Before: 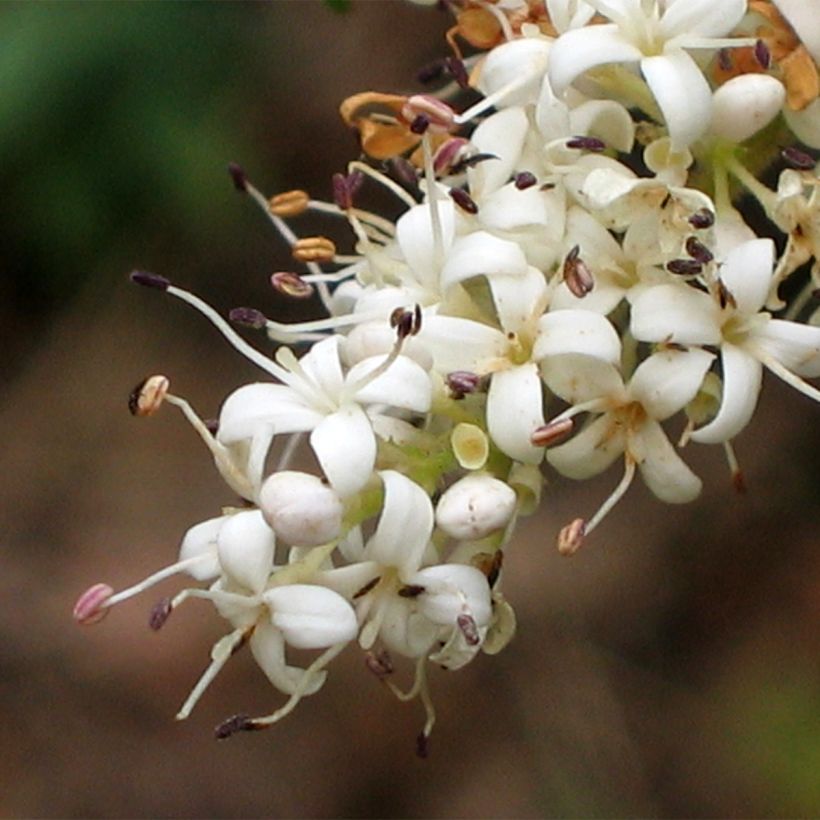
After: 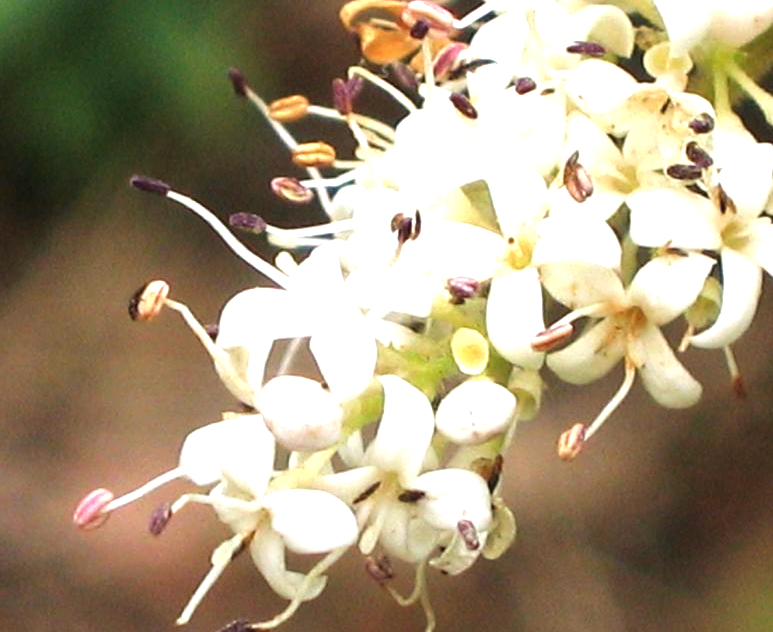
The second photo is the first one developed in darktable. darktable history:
velvia: strength 15%
exposure: black level correction -0.002, exposure 1.35 EV, compensate highlight preservation false
color balance rgb: on, module defaults
crop and rotate: angle 0.03°, top 11.643%, right 5.651%, bottom 11.189%
